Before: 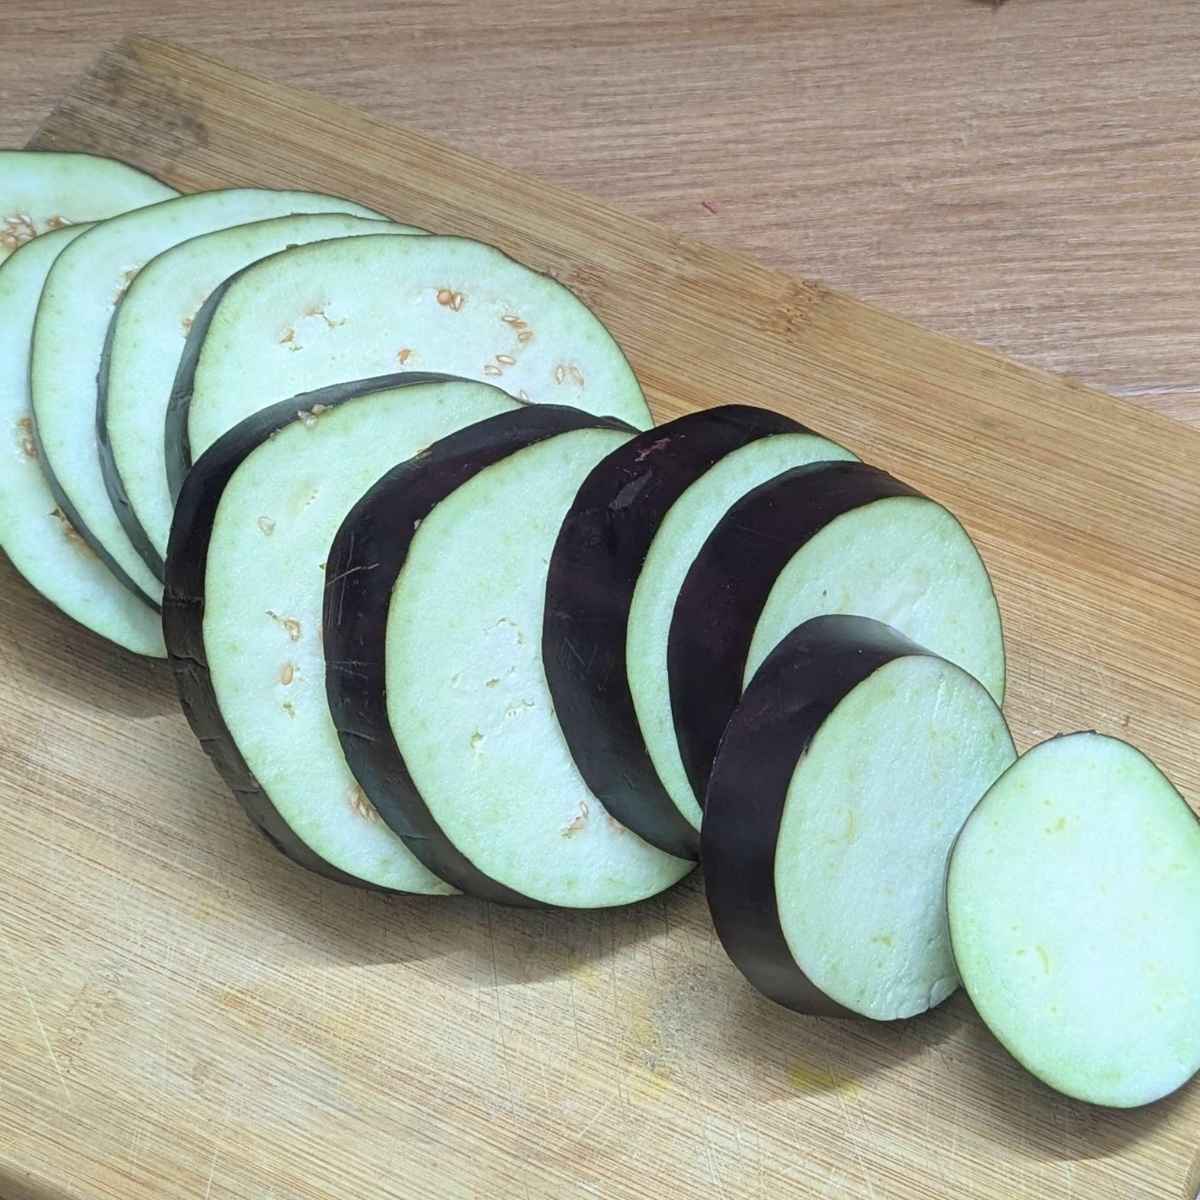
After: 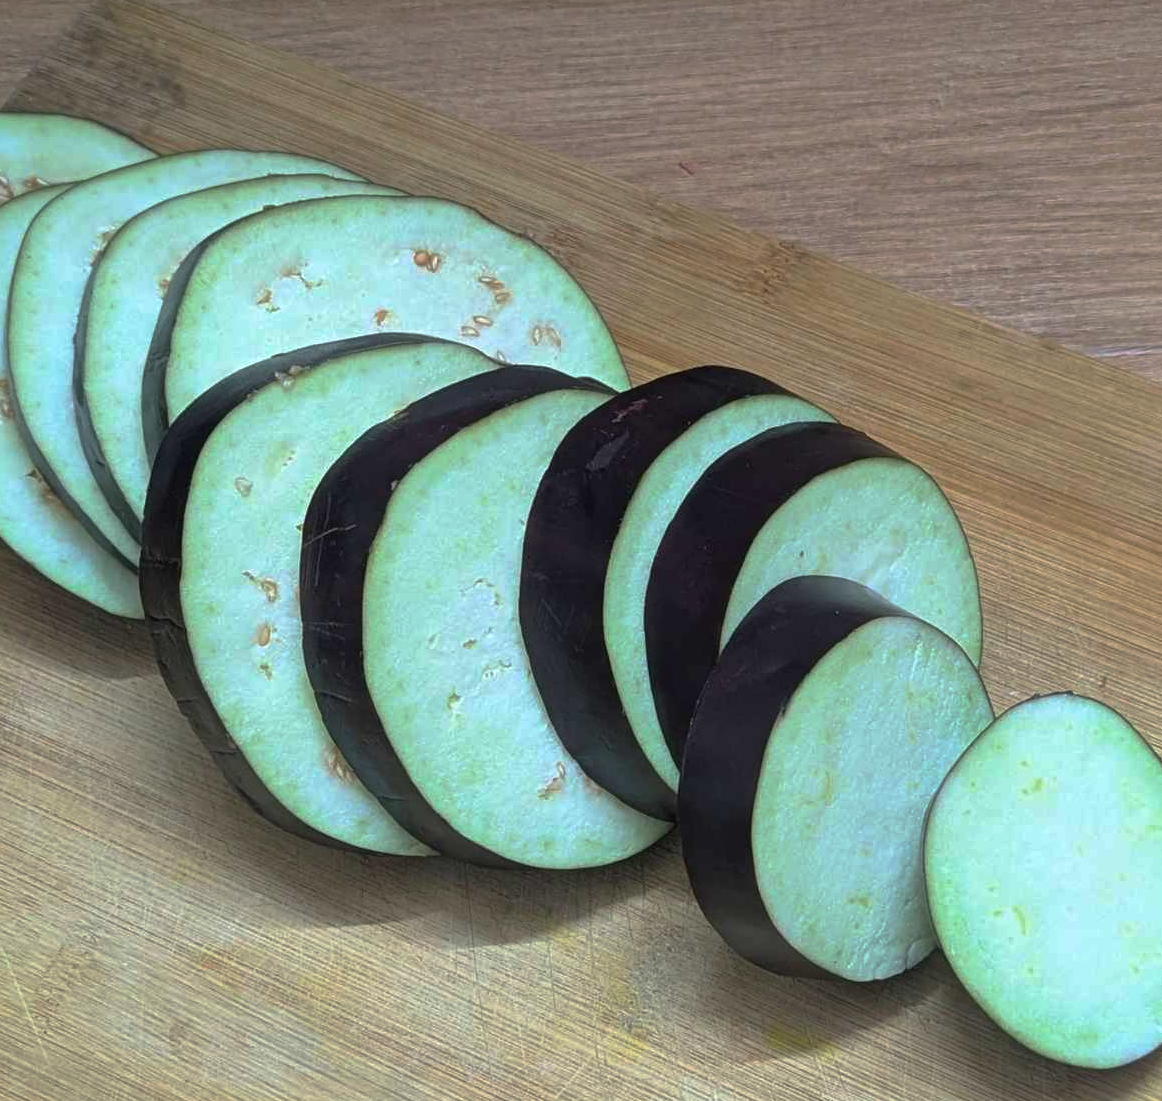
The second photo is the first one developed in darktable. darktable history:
crop: left 1.964%, top 3.251%, right 1.122%, bottom 4.933%
base curve: curves: ch0 [(0, 0) (0.595, 0.418) (1, 1)], preserve colors none
